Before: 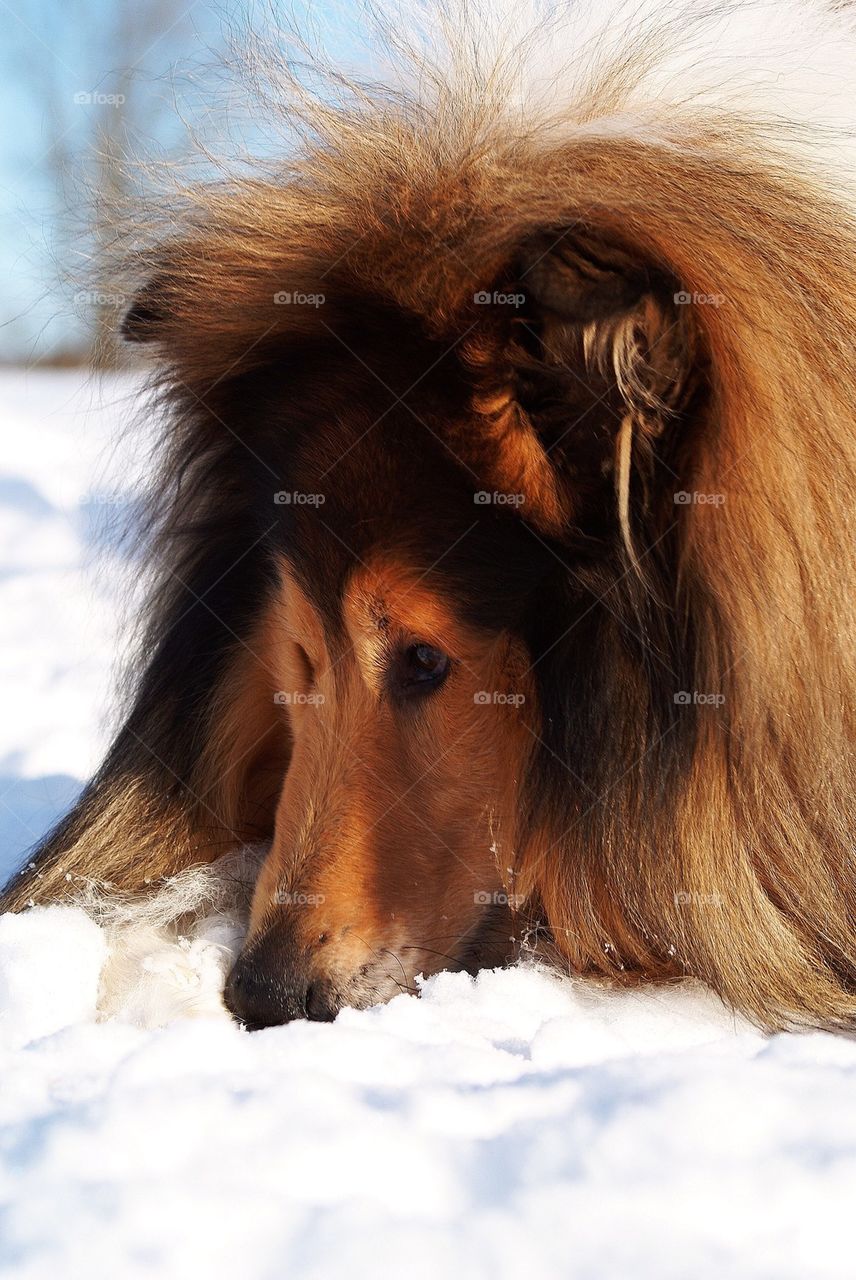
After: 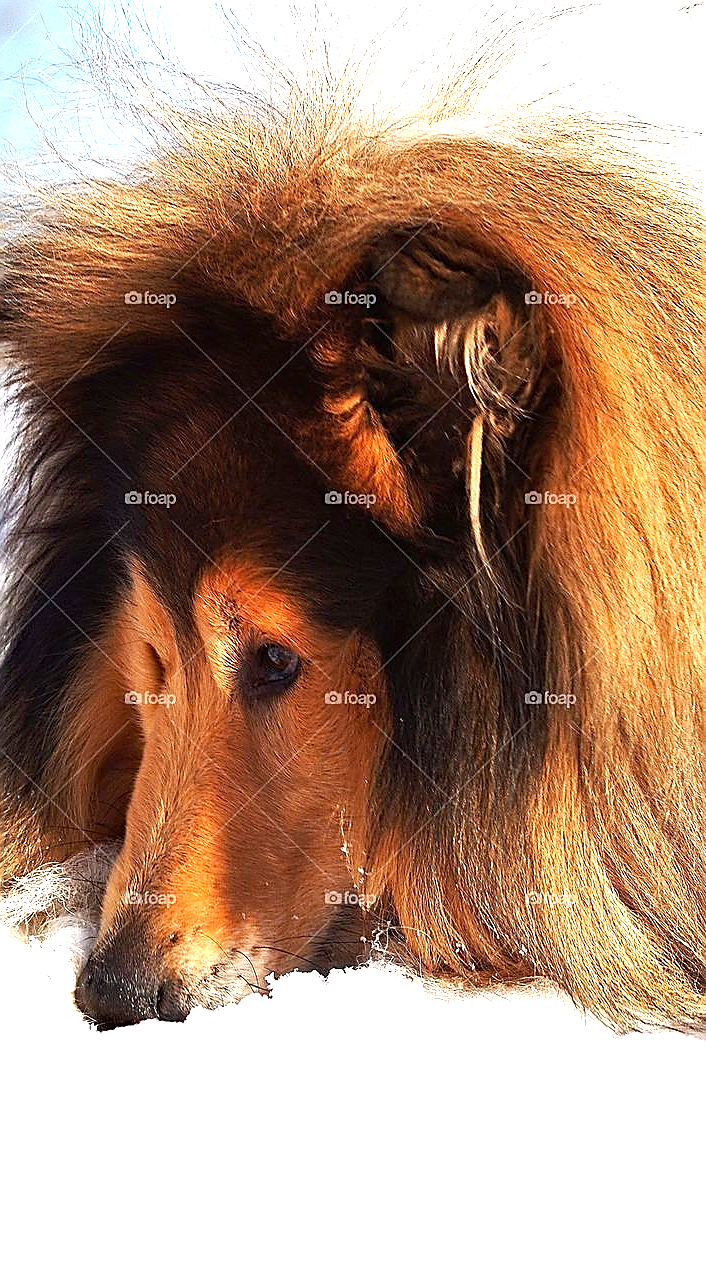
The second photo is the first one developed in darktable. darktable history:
exposure: black level correction 0, exposure 1.107 EV, compensate highlight preservation false
sharpen: radius 1.395, amount 1.247, threshold 0.748
crop: left 17.418%, bottom 0.048%
haze removal: strength 0.412, compatibility mode true, adaptive false
